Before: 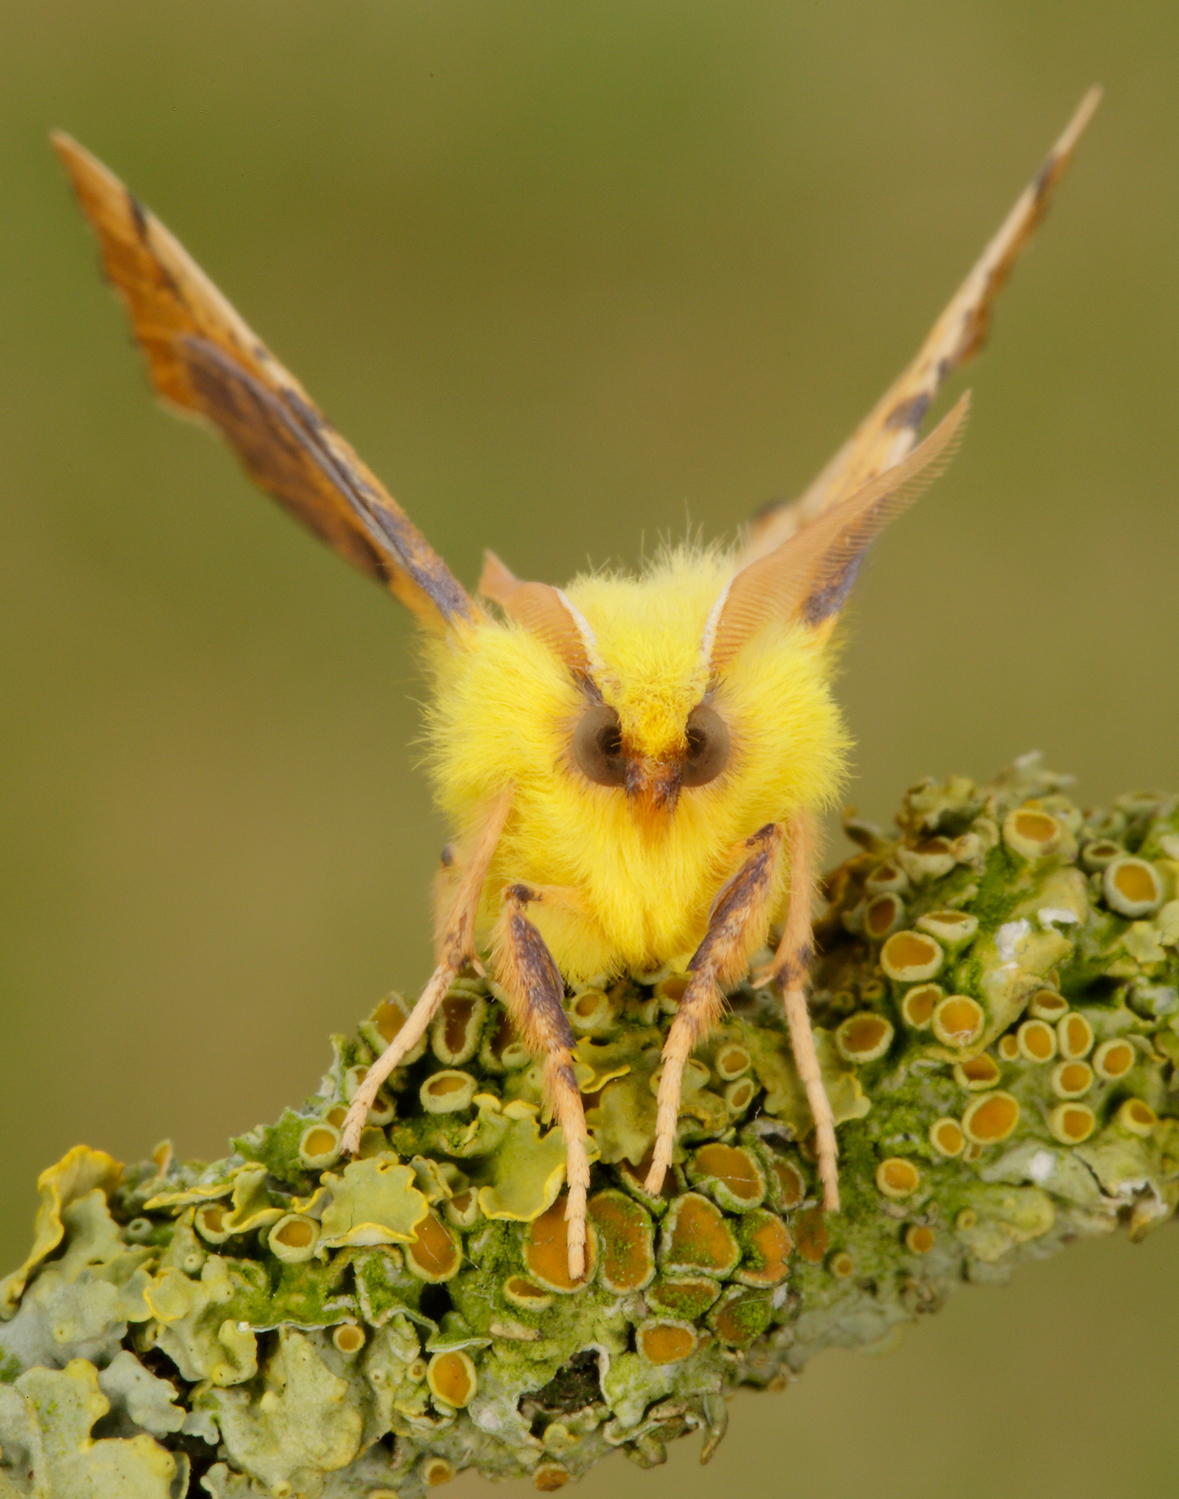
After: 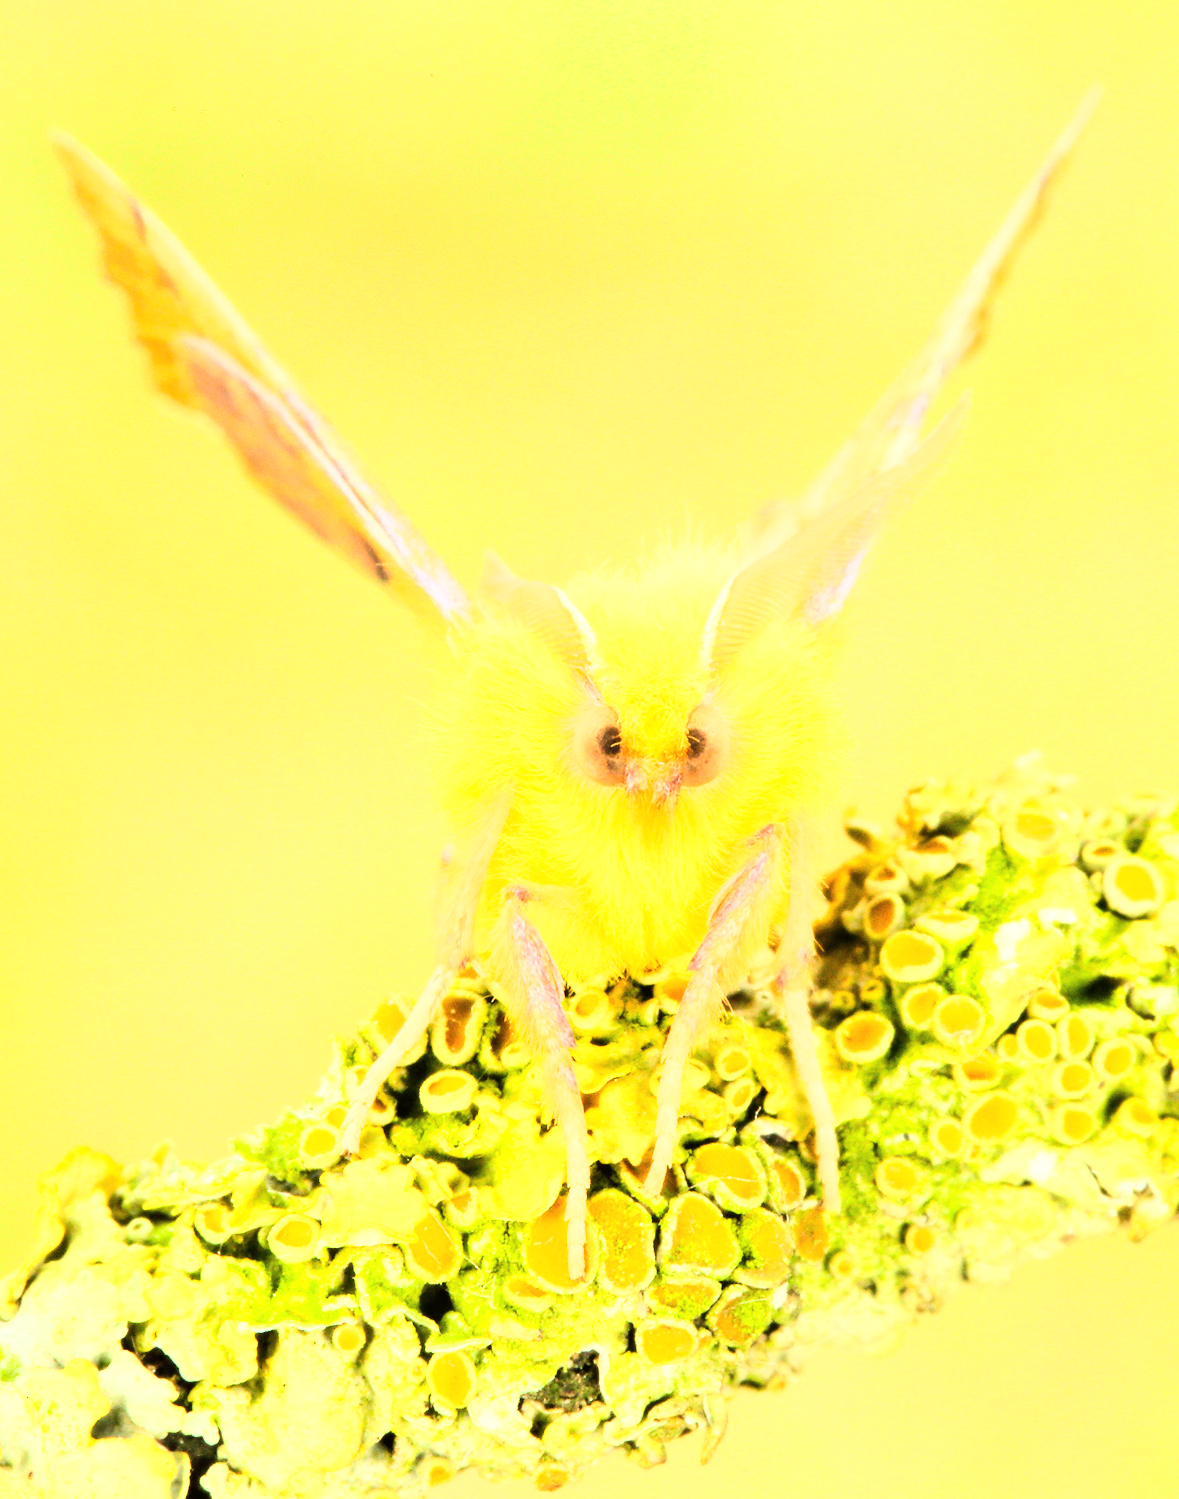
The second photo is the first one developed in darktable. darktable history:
base curve: curves: ch0 [(0, 0) (0.007, 0.004) (0.027, 0.03) (0.046, 0.07) (0.207, 0.54) (0.442, 0.872) (0.673, 0.972) (1, 1)]
exposure: black level correction 0, exposure 1.684 EV, compensate exposure bias true, compensate highlight preservation false
